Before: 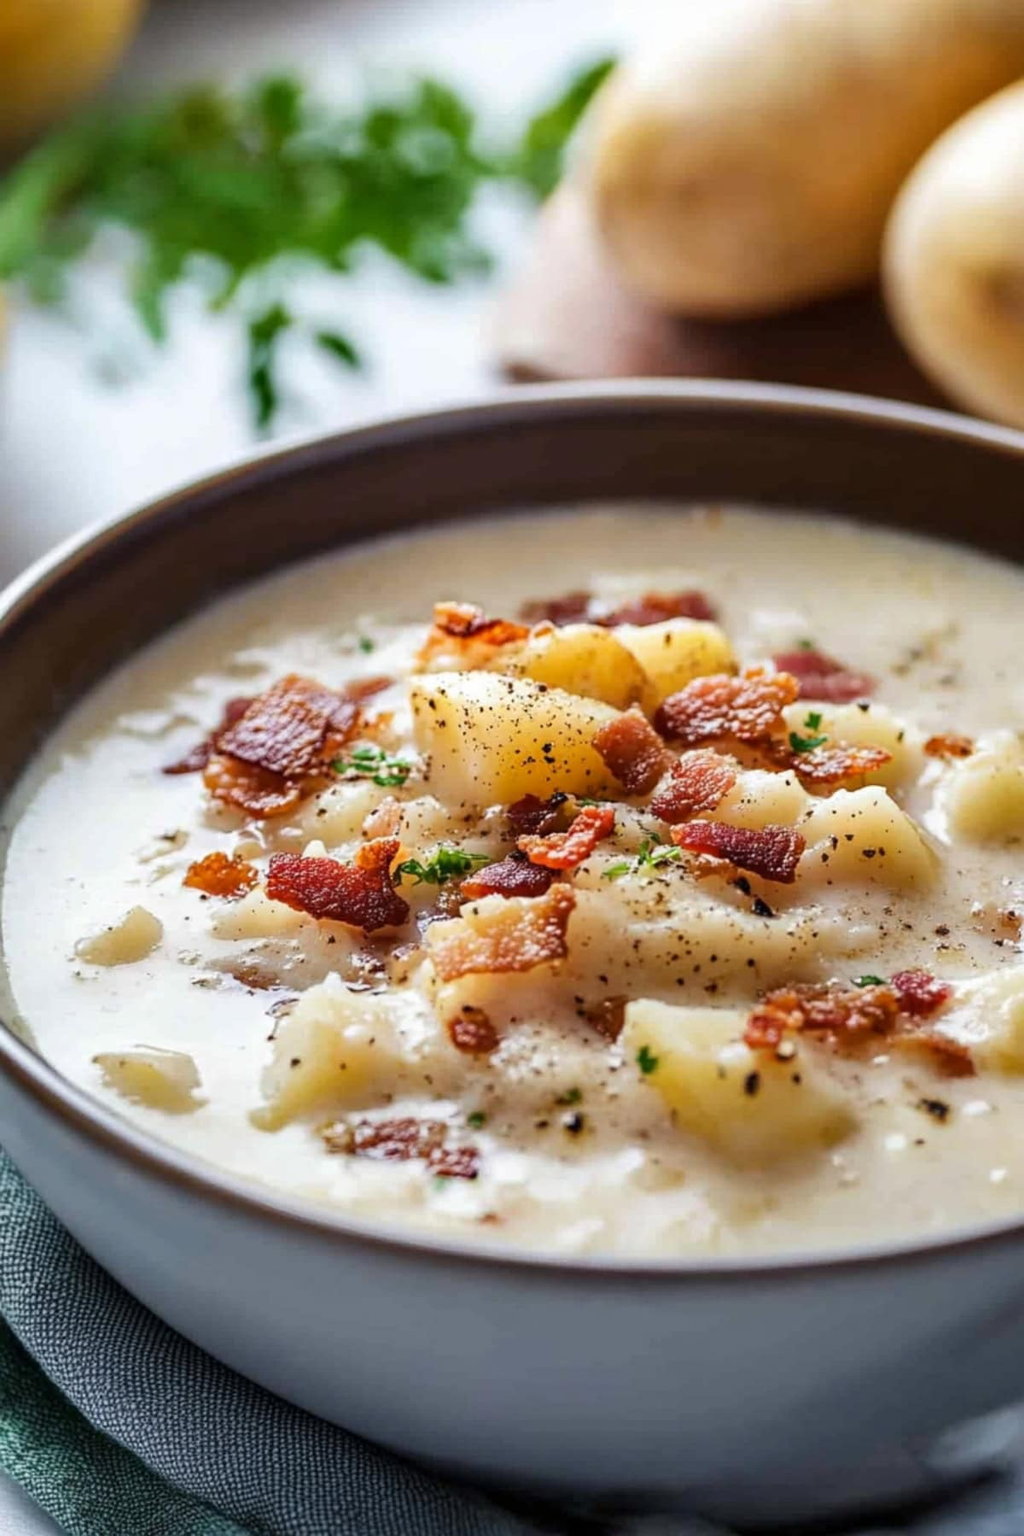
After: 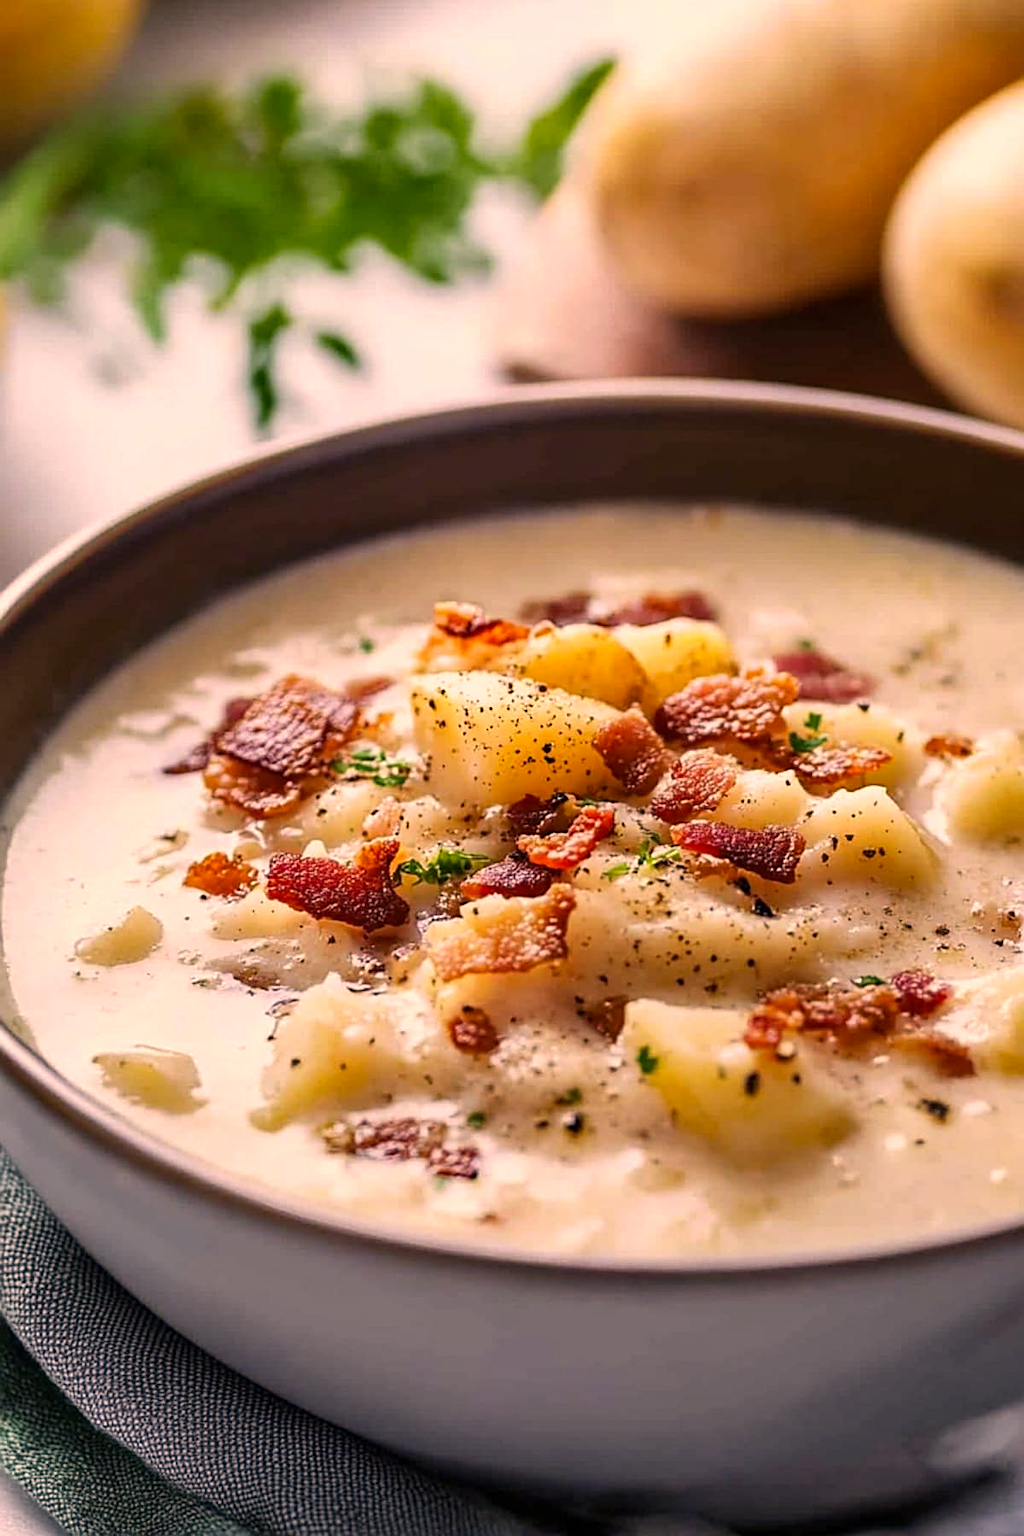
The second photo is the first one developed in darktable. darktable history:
color correction: highlights a* 17.88, highlights b* 18.79
sharpen: on, module defaults
tone equalizer: on, module defaults
